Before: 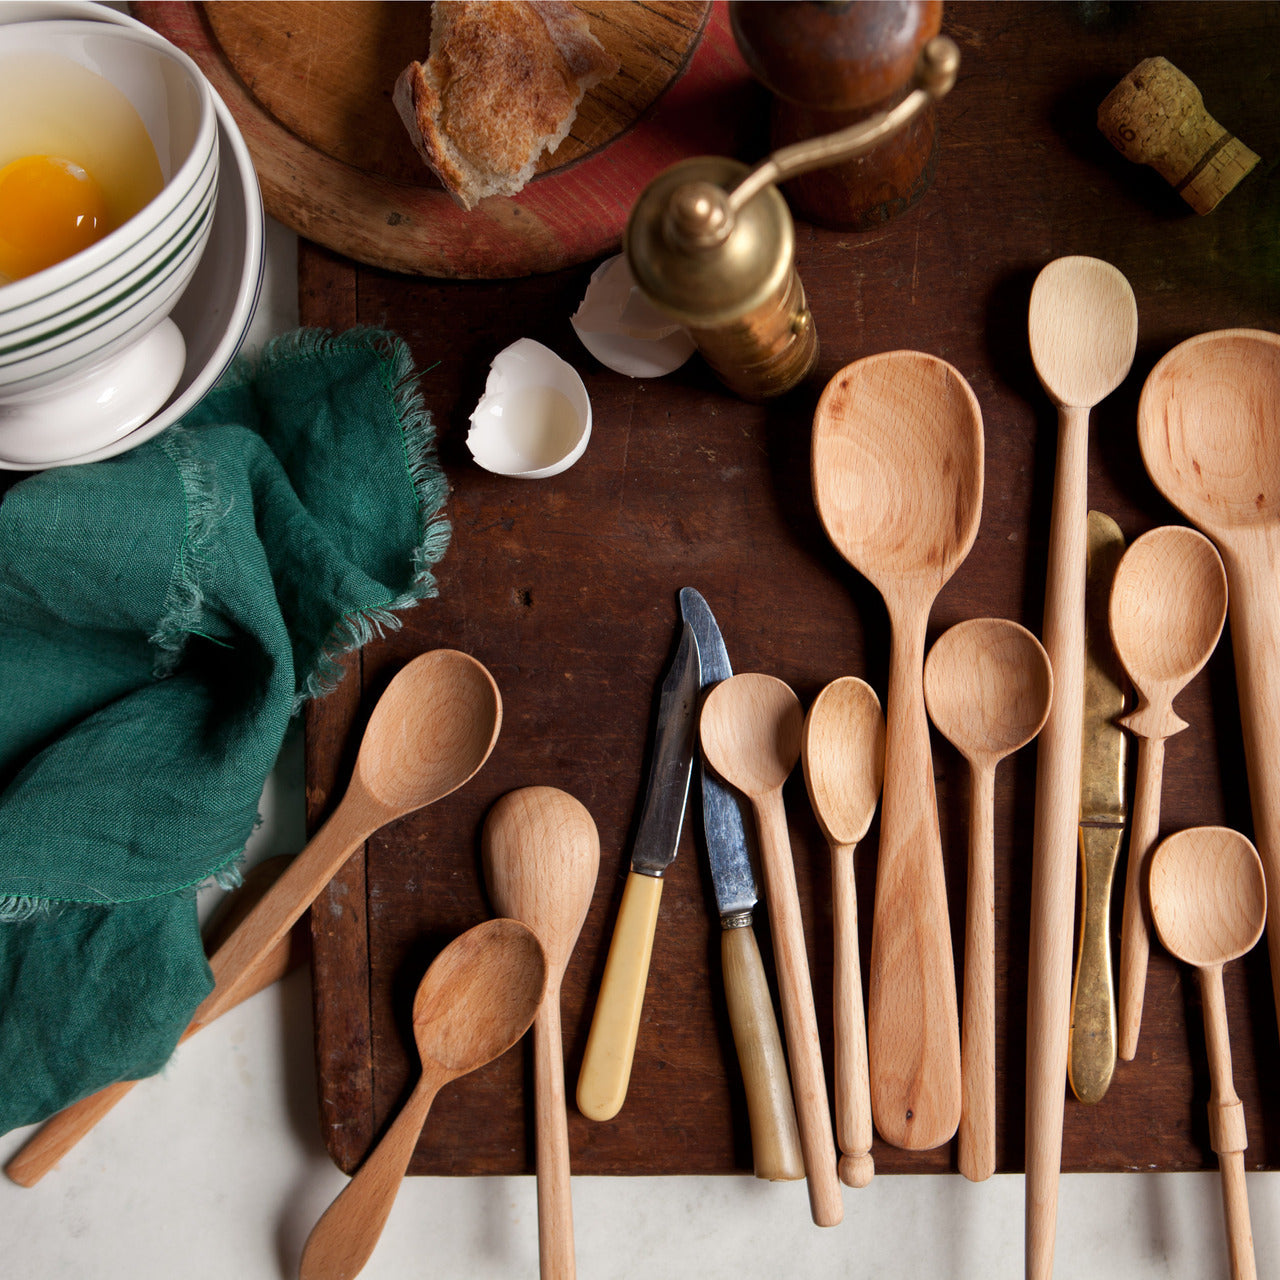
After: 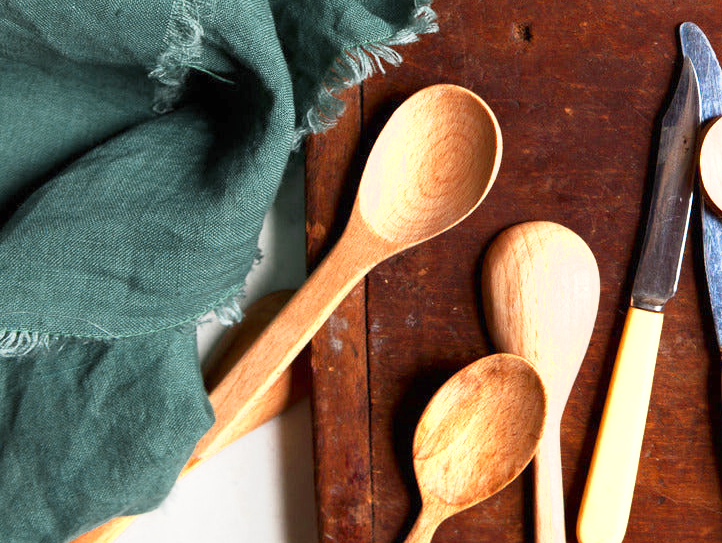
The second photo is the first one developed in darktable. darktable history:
base curve: curves: ch0 [(0, 0) (0.088, 0.125) (0.176, 0.251) (0.354, 0.501) (0.613, 0.749) (1, 0.877)], preserve colors none
crop: top 44.2%, right 43.569%, bottom 13.245%
exposure: black level correction 0, exposure 0.949 EV, compensate highlight preservation false
color zones: curves: ch0 [(0.004, 0.305) (0.261, 0.623) (0.389, 0.399) (0.708, 0.571) (0.947, 0.34)]; ch1 [(0.025, 0.645) (0.229, 0.584) (0.326, 0.551) (0.484, 0.262) (0.757, 0.643)]
